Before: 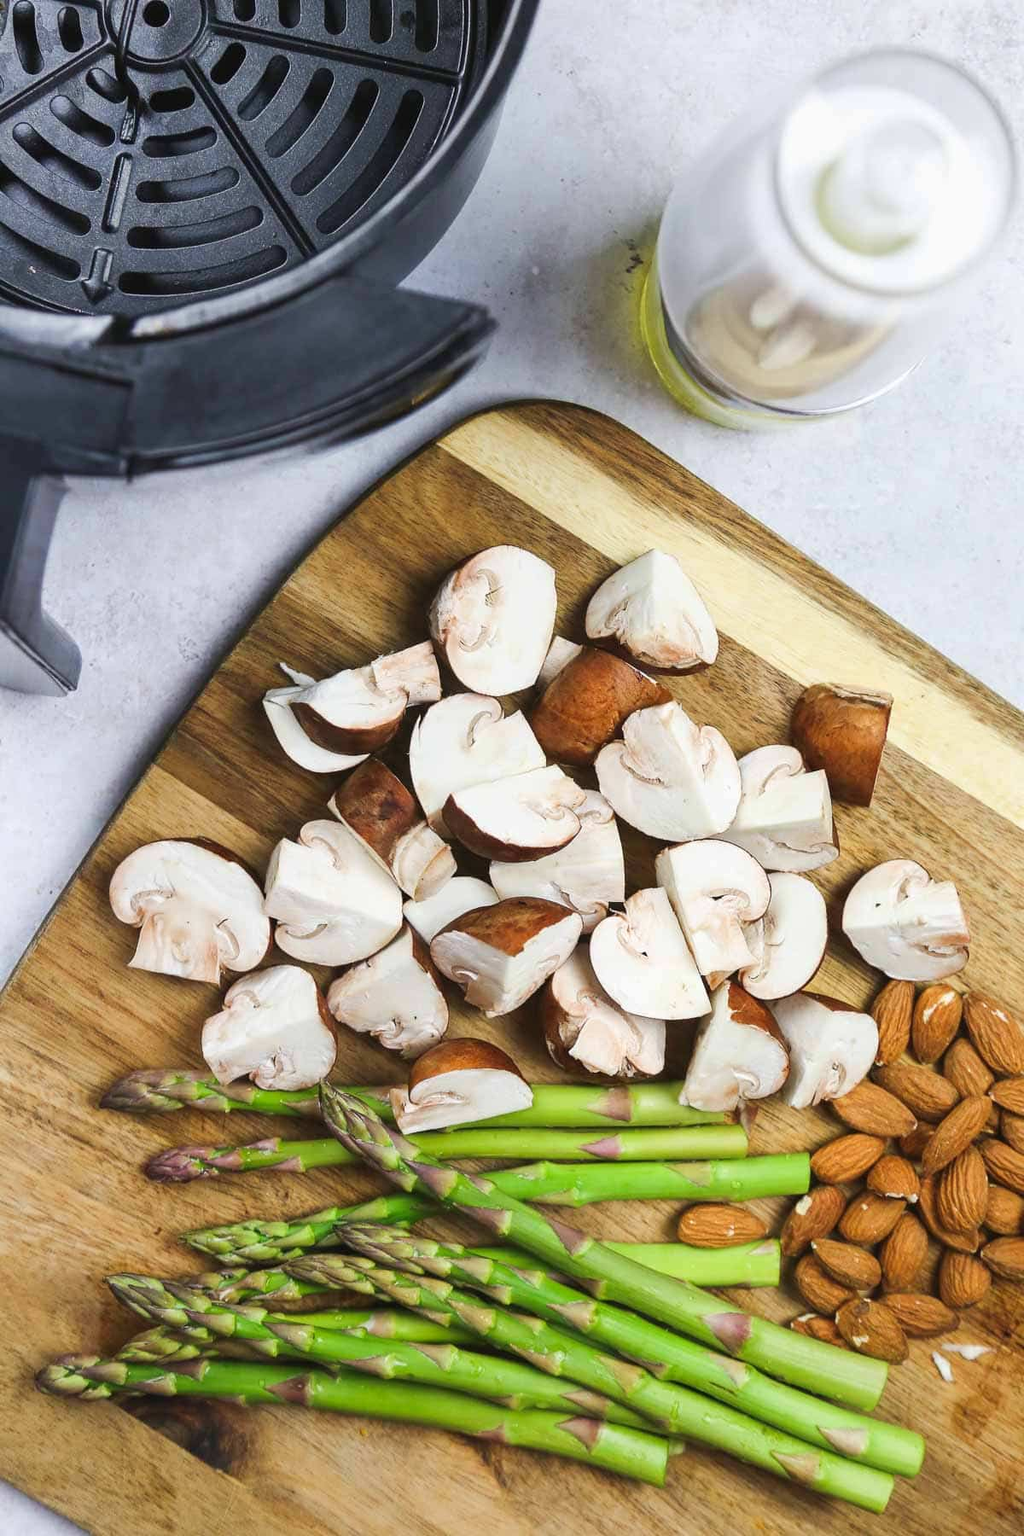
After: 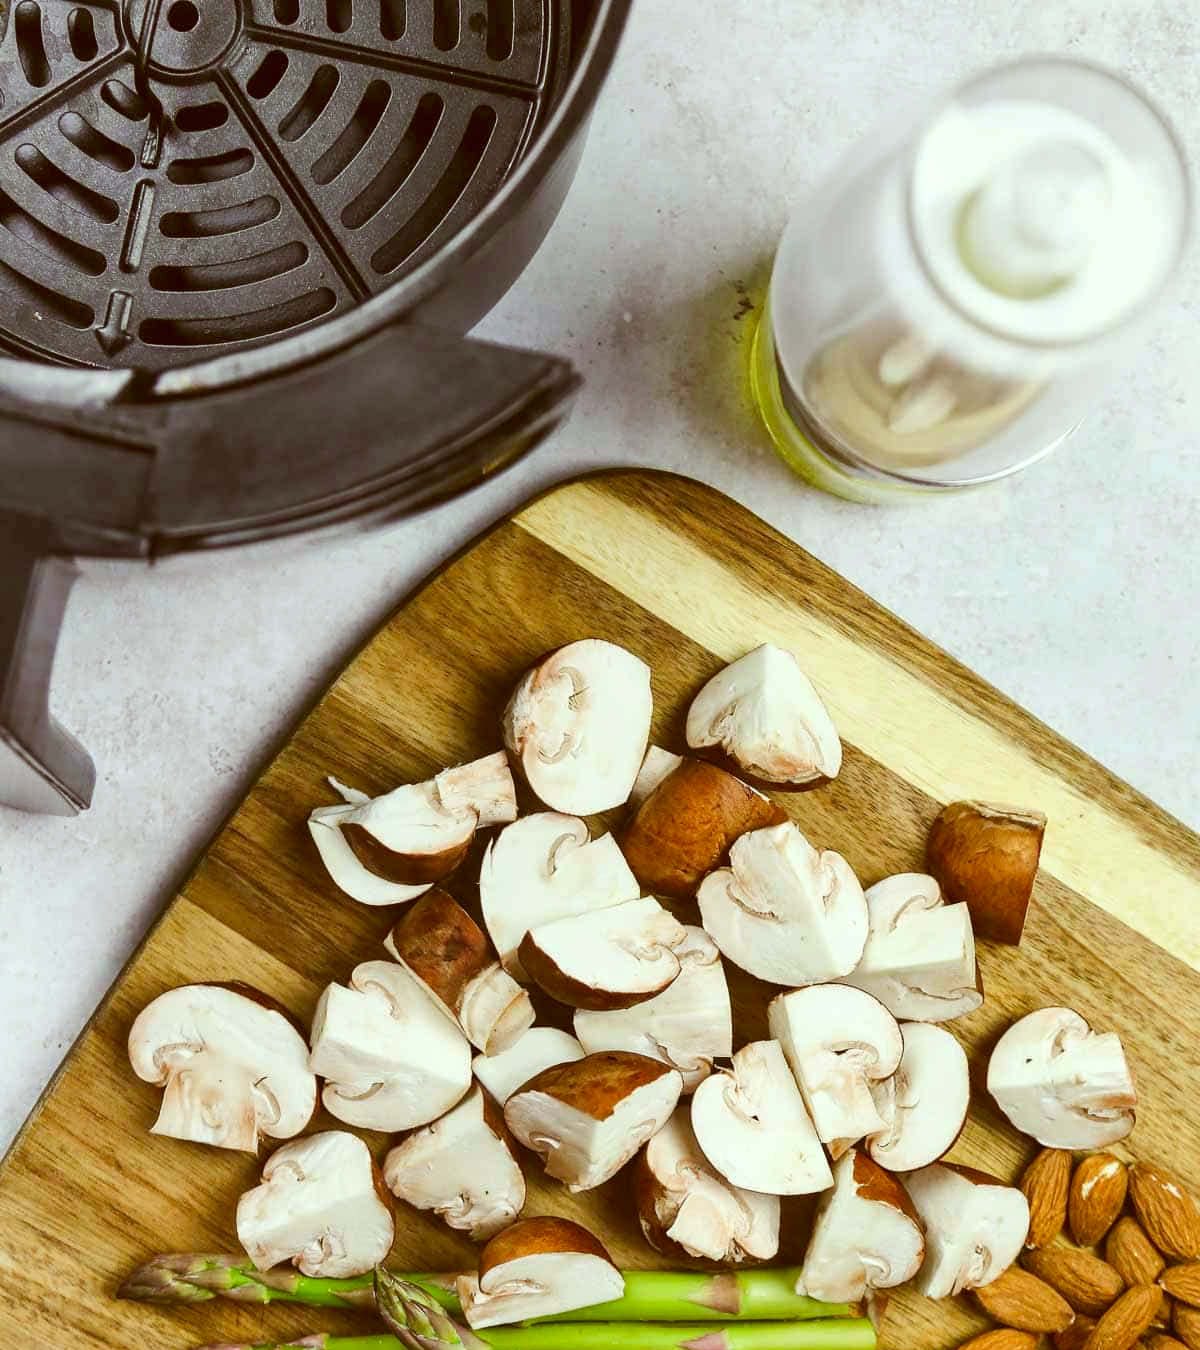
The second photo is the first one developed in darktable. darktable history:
local contrast: mode bilateral grid, contrast 20, coarseness 50, detail 120%, midtone range 0.2
crop: bottom 24.988%
white balance: red 0.983, blue 1.036
color correction: highlights a* -5.94, highlights b* 9.48, shadows a* 10.12, shadows b* 23.94
